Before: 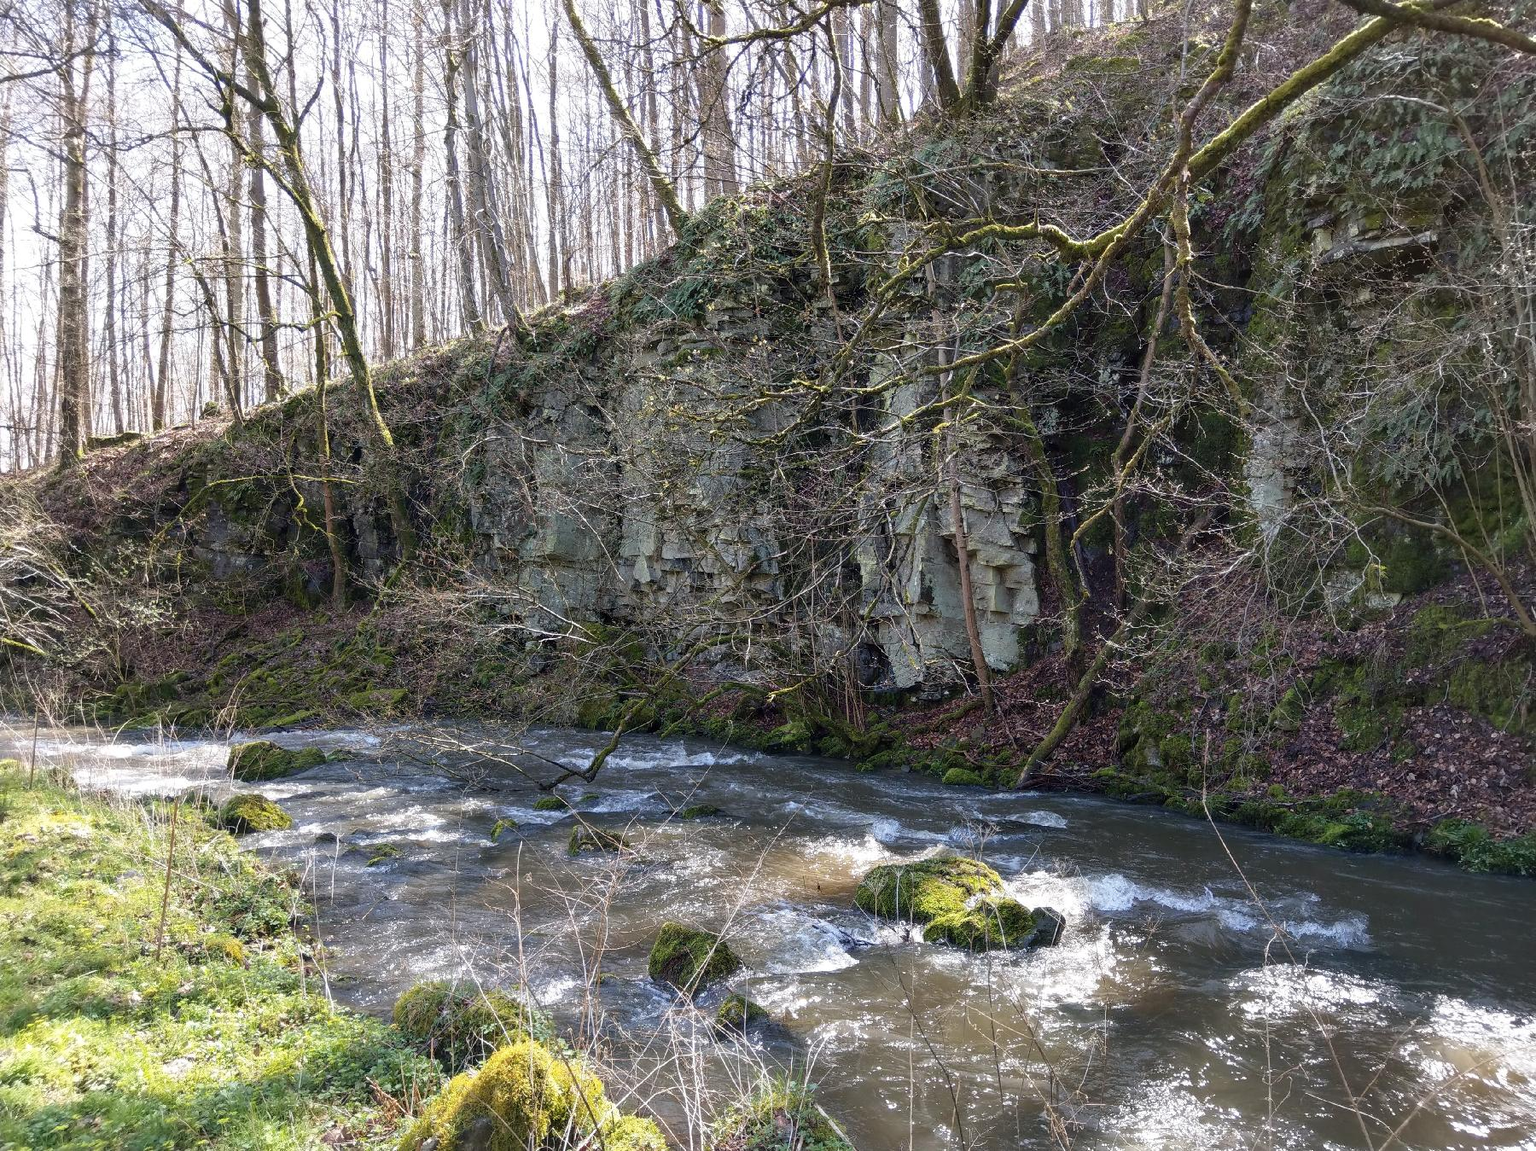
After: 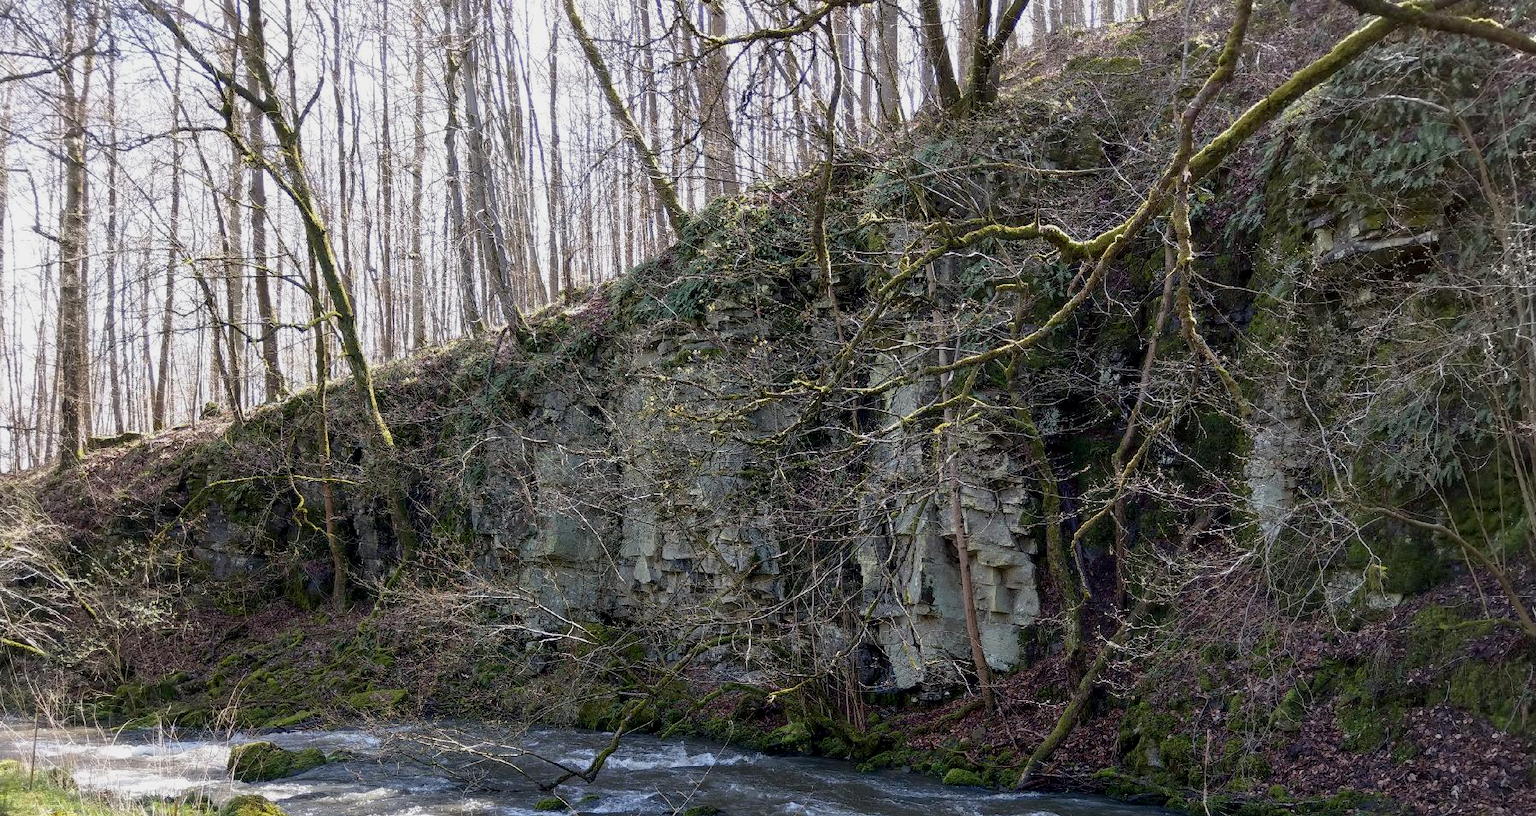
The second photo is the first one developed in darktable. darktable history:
crop: right 0.001%, bottom 29.118%
exposure: black level correction 0.006, exposure -0.22 EV, compensate highlight preservation false
